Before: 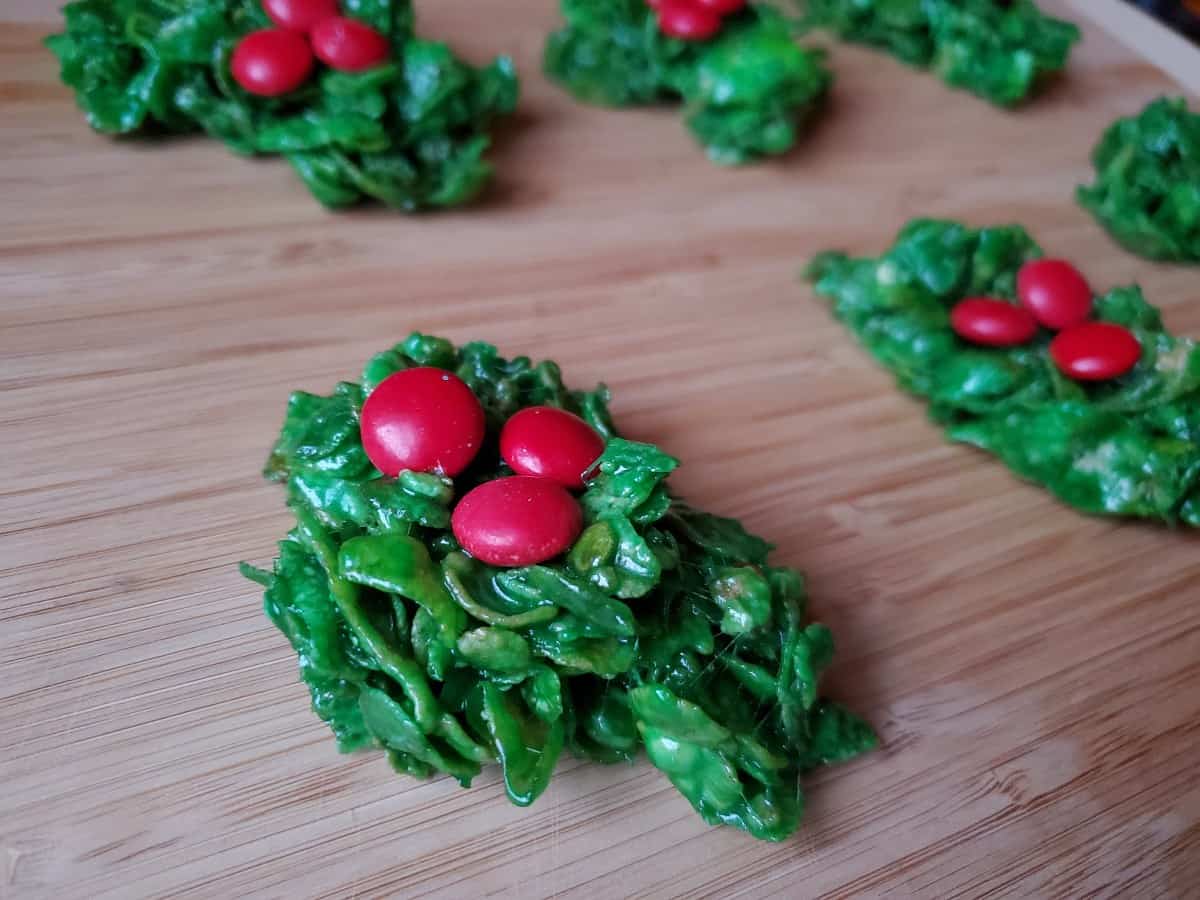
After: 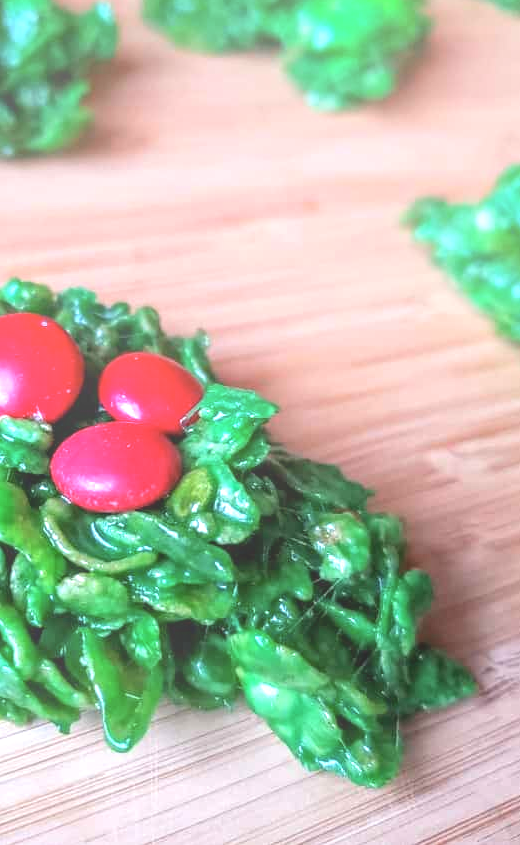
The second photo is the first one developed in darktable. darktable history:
exposure: black level correction 0, exposure 1.015 EV, compensate exposure bias true, compensate highlight preservation false
crop: left 33.452%, top 6.025%, right 23.155%
local contrast: detail 150%
bloom: size 40%
